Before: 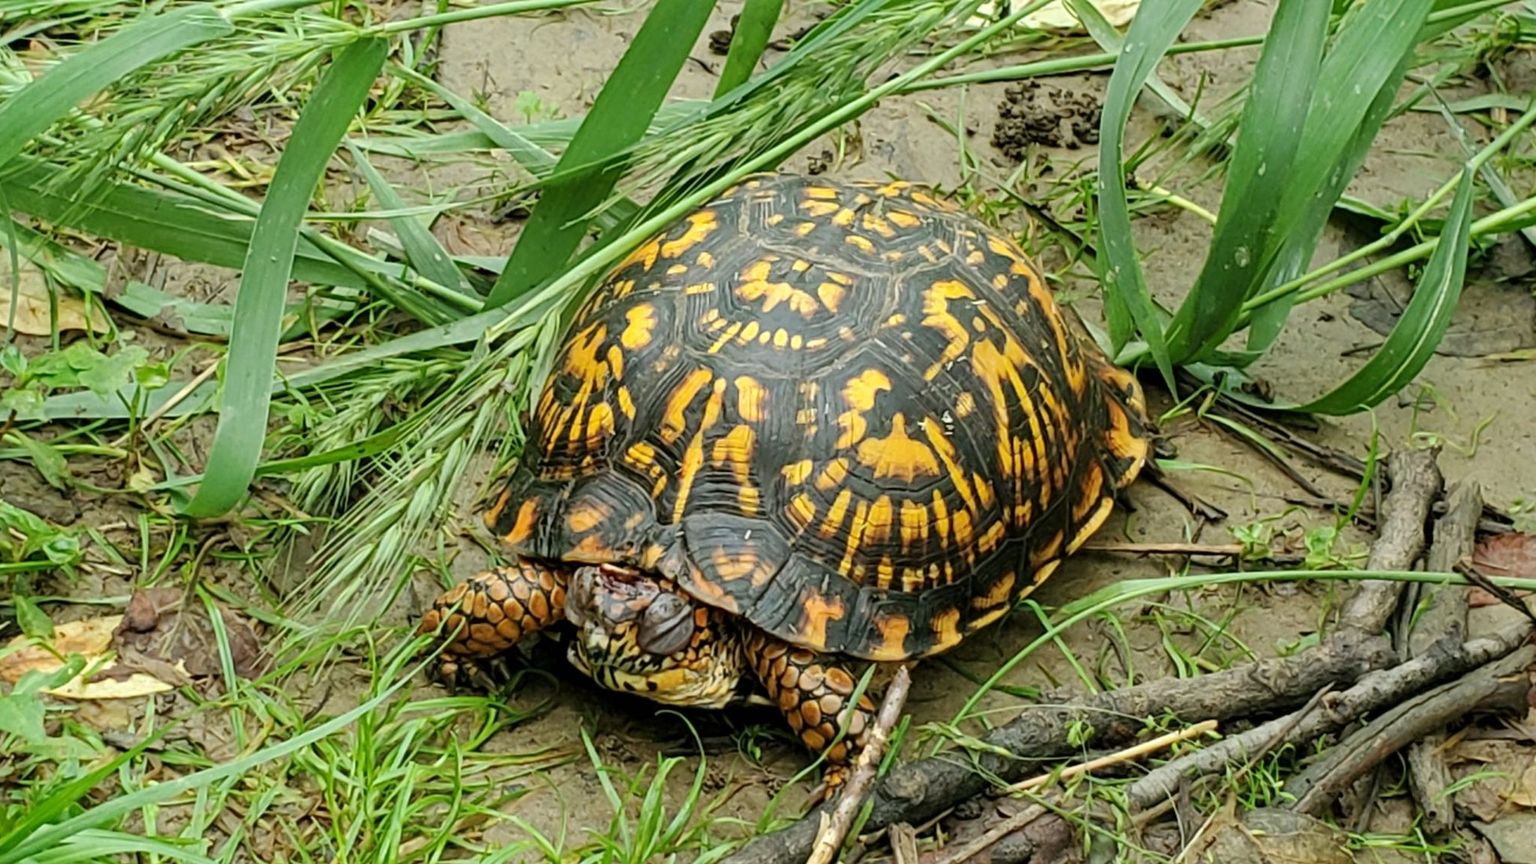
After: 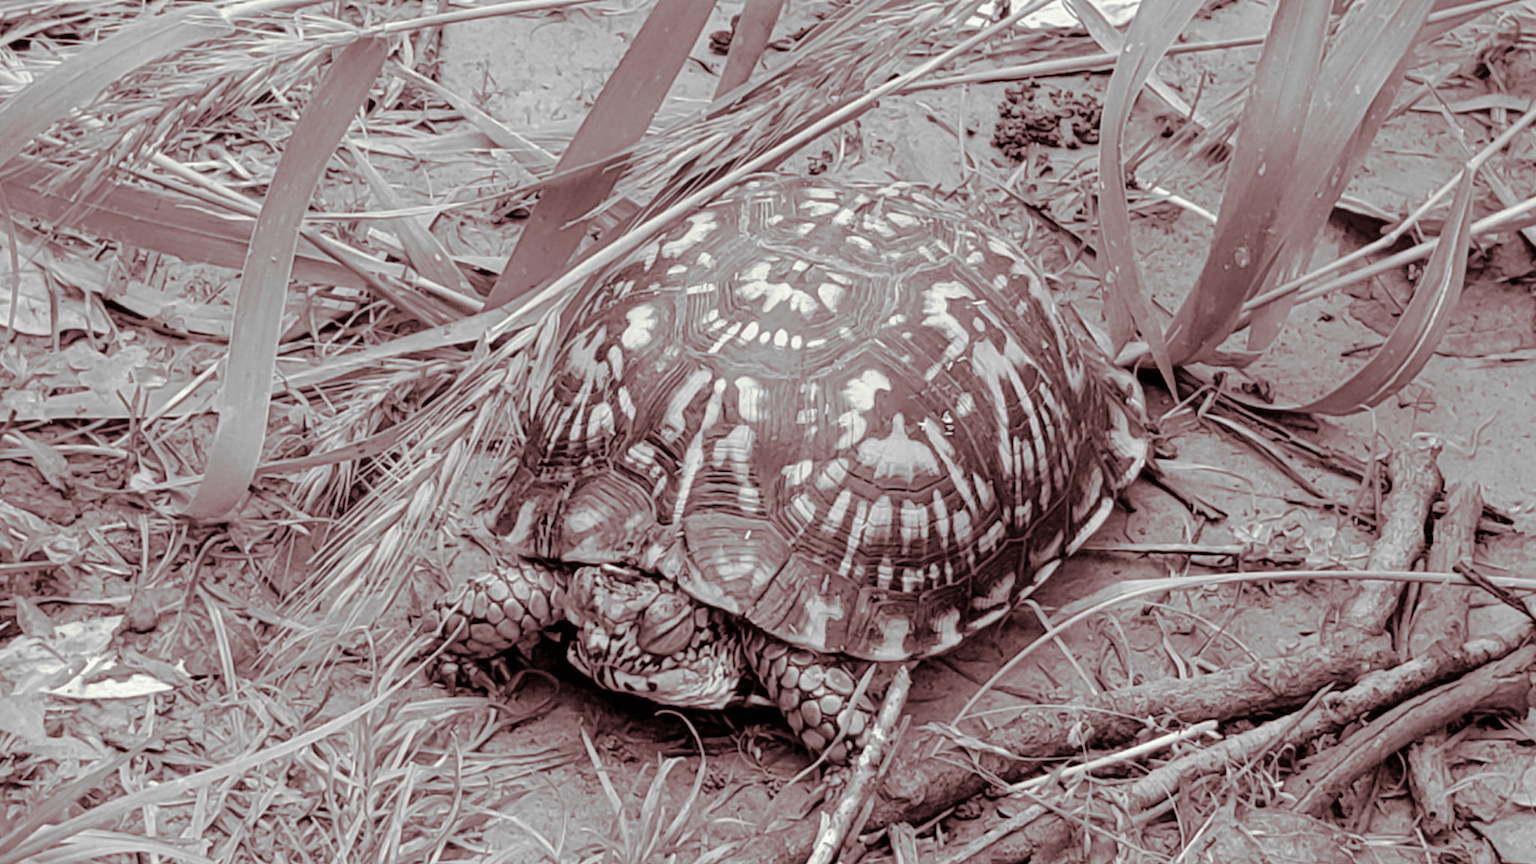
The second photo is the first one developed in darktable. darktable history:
monochrome: a 32, b 64, size 2.3
tone curve: curves: ch0 [(0, 0) (0.004, 0.008) (0.077, 0.156) (0.169, 0.29) (0.774, 0.774) (1, 1)], color space Lab, linked channels, preserve colors none
split-toning: on, module defaults | blend: blend mode overlay, opacity 85%; mask: uniform (no mask)
